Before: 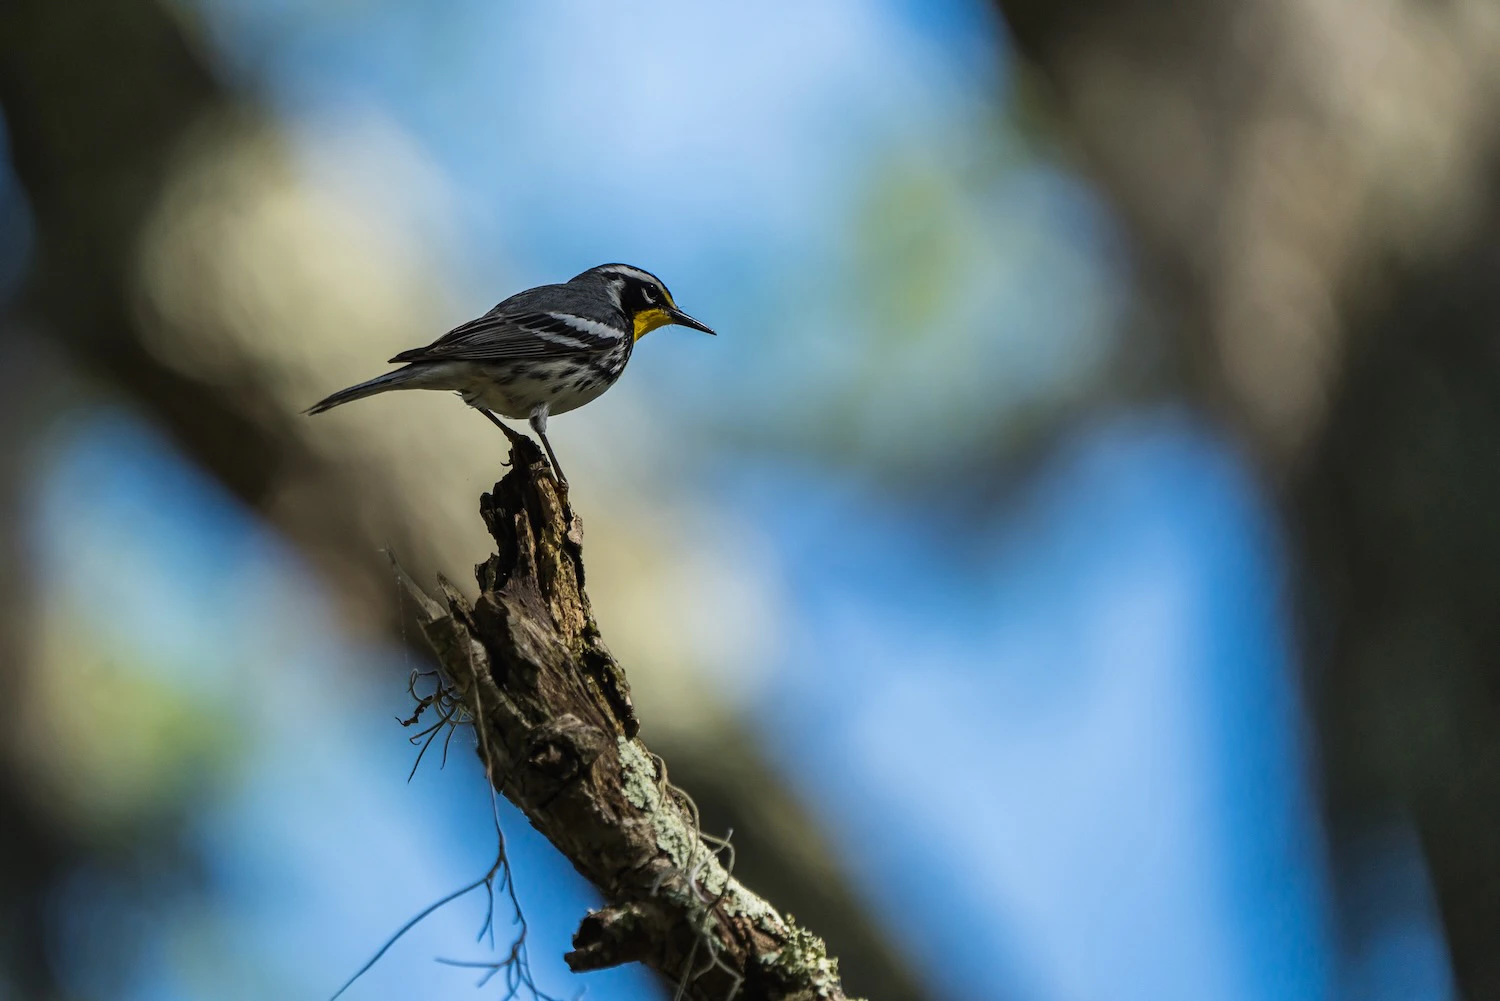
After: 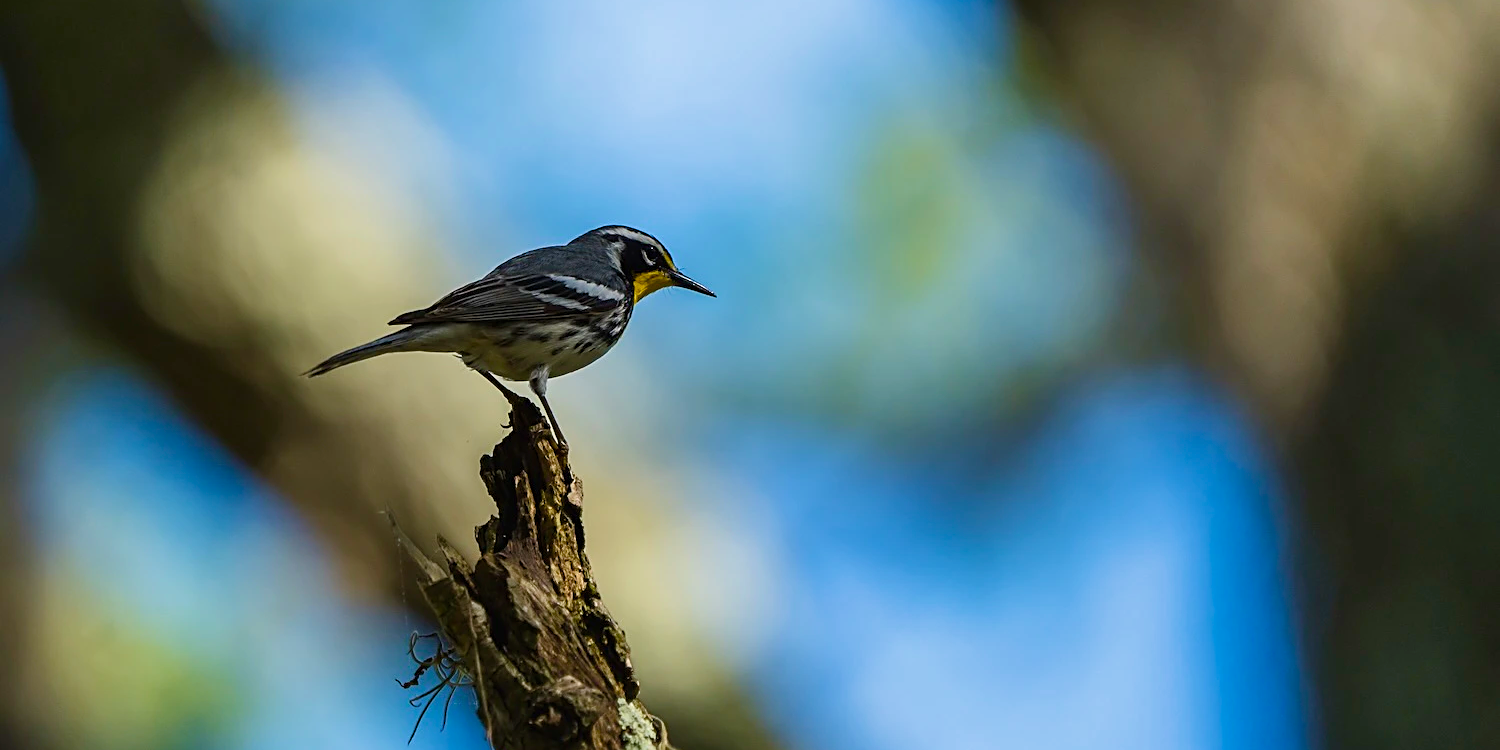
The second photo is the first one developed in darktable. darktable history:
sharpen: on, module defaults
color balance rgb: perceptual saturation grading › global saturation 20%, perceptual saturation grading › highlights -25%, perceptual saturation grading › shadows 50%
crop: top 3.857%, bottom 21.132%
contrast equalizer: y [[0.5 ×4, 0.483, 0.43], [0.5 ×6], [0.5 ×6], [0 ×6], [0 ×6]]
velvia: strength 27%
